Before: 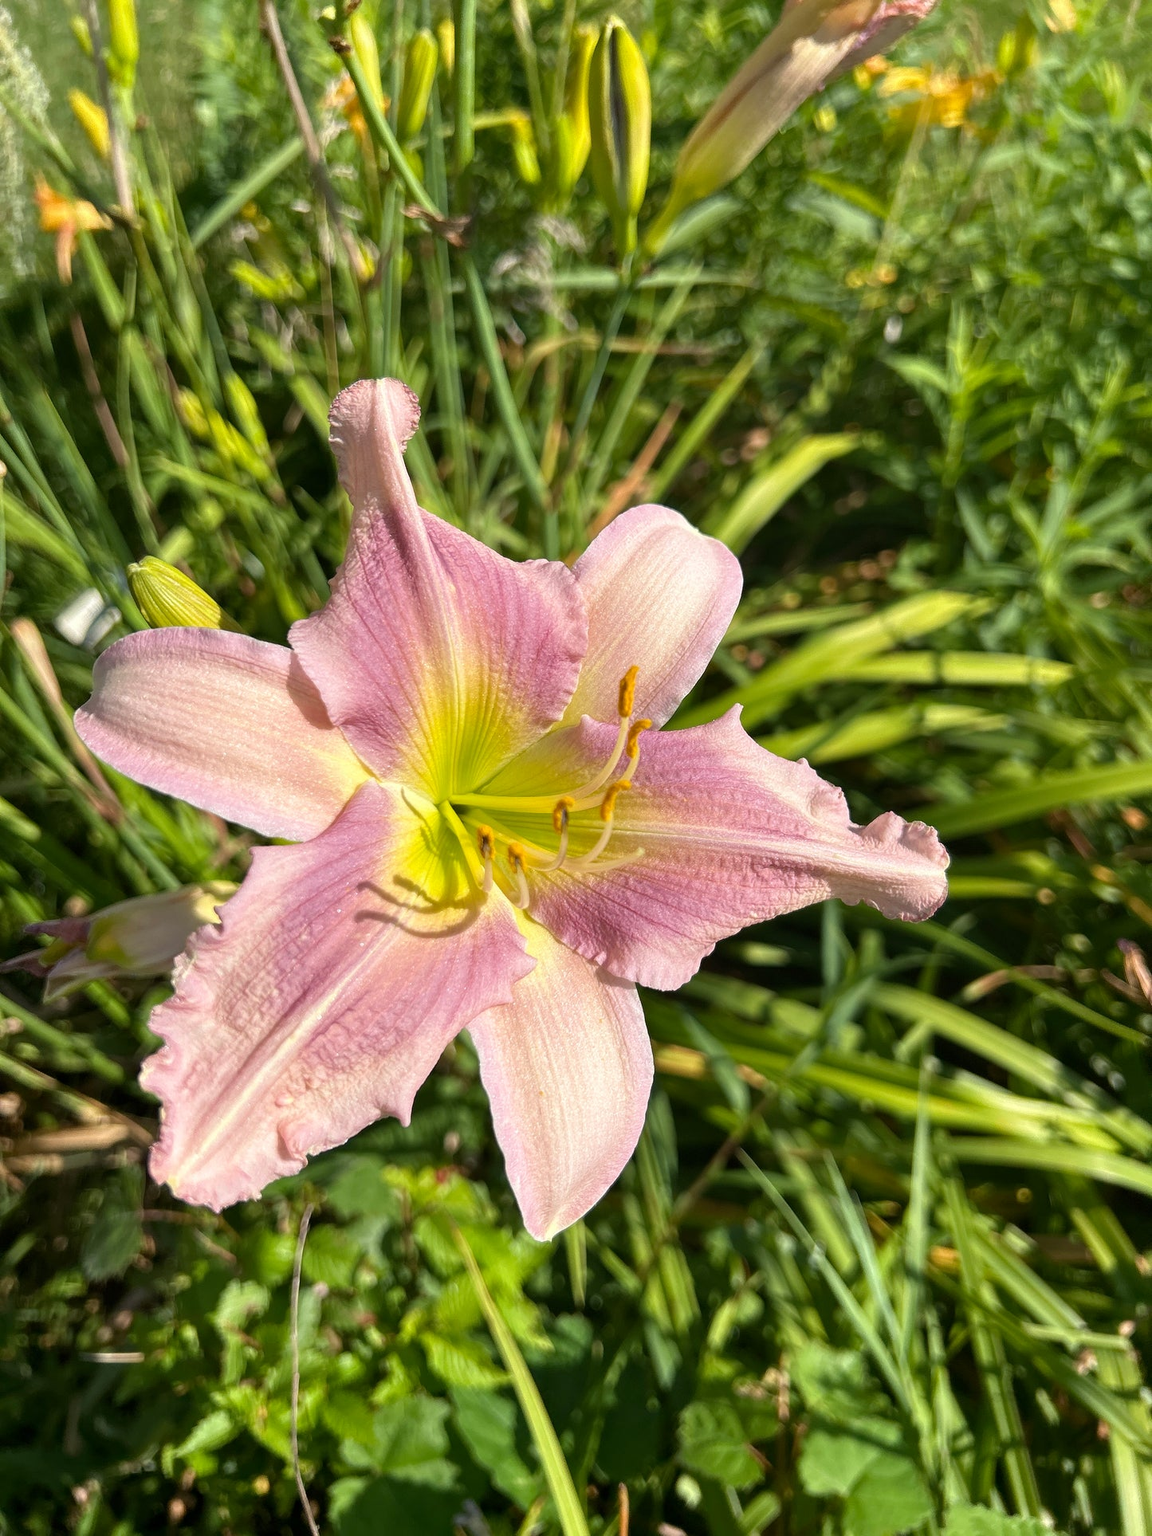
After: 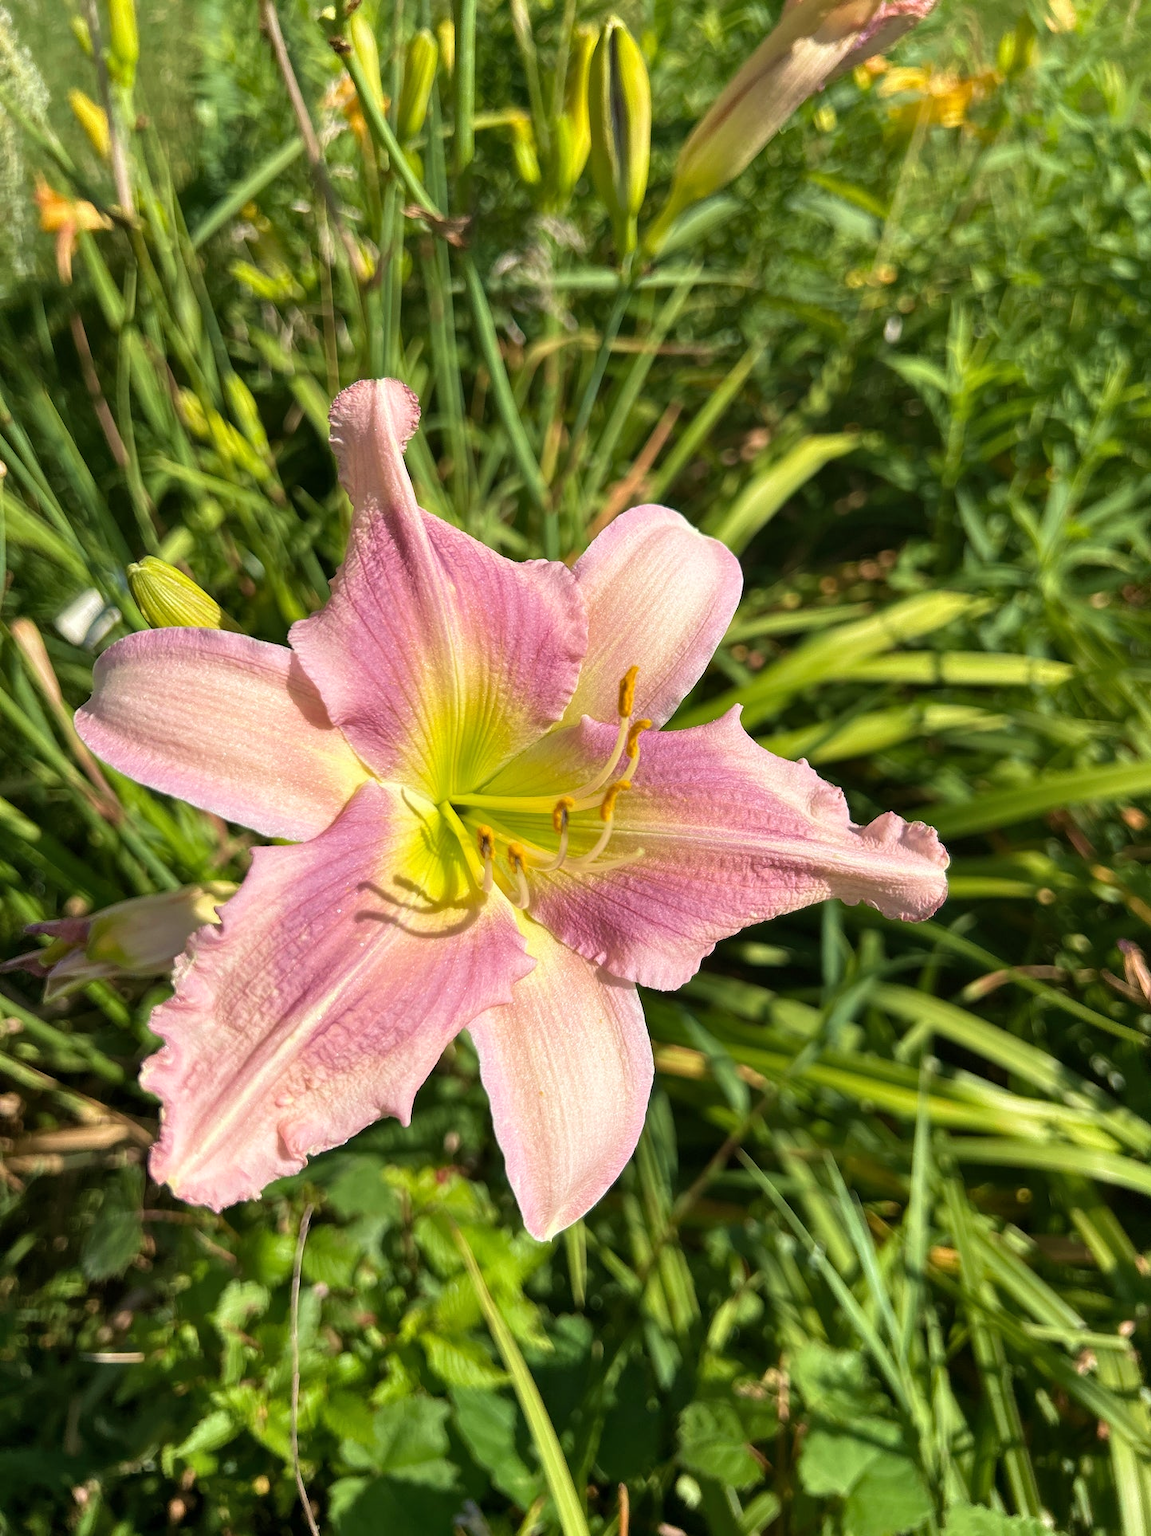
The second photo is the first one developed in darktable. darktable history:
velvia: on, module defaults
shadows and highlights: shadows 30.96, highlights 0.781, soften with gaussian
